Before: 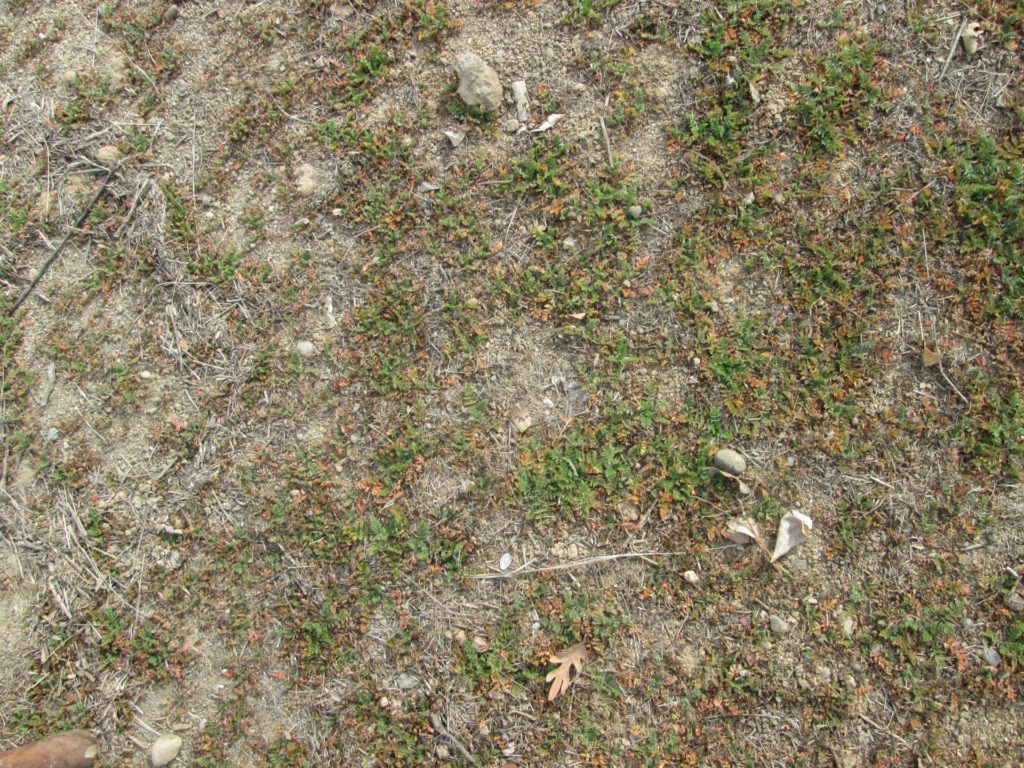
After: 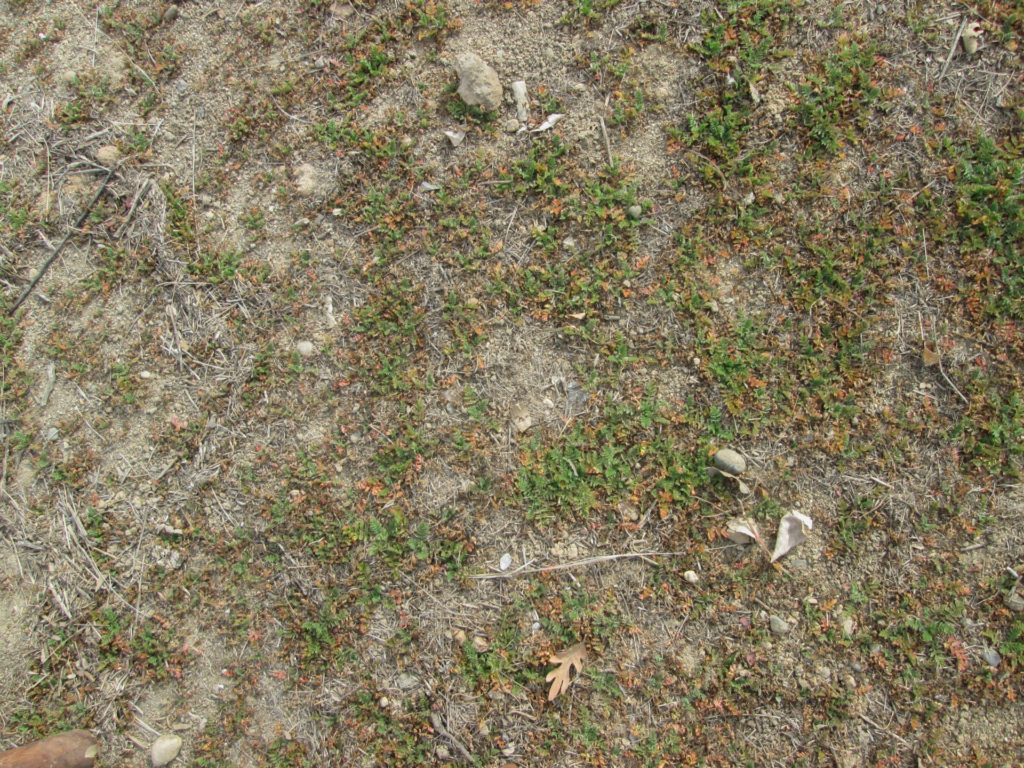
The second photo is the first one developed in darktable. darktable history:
shadows and highlights: shadows 25.84, white point adjustment -3.02, highlights -29.82, highlights color adjustment 56.41%
